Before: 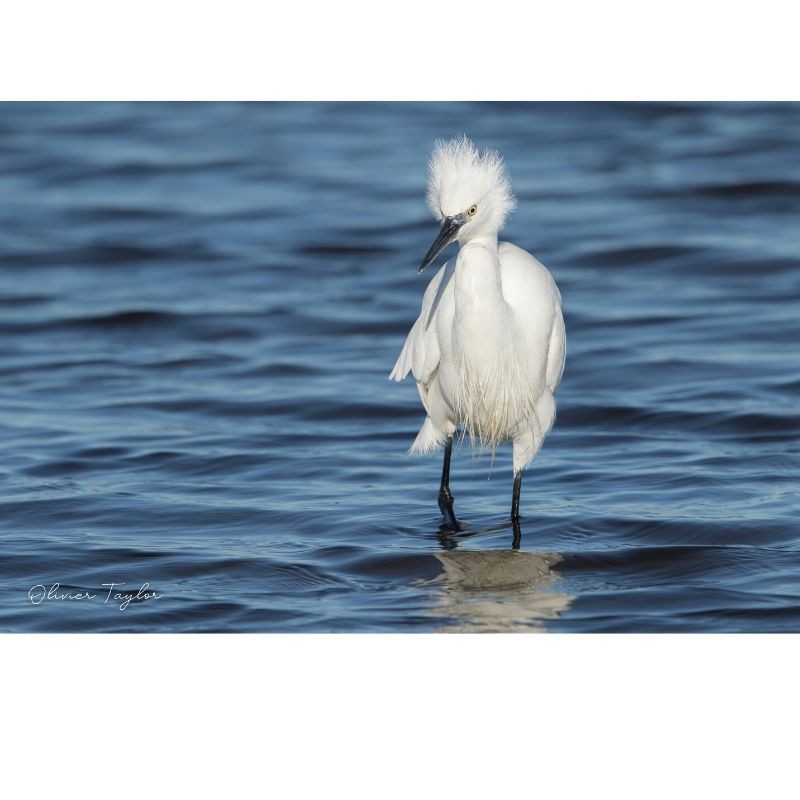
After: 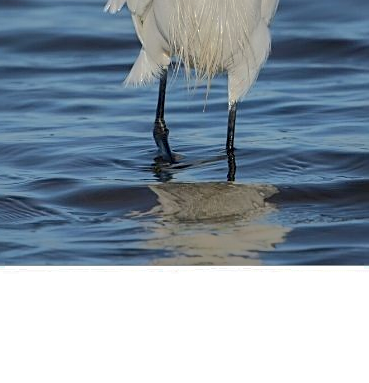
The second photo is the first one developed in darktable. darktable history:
sharpen: on, module defaults
crop: left 35.705%, top 46.047%, right 18.168%, bottom 6.003%
shadows and highlights: shadows 39.19, highlights -75.23
